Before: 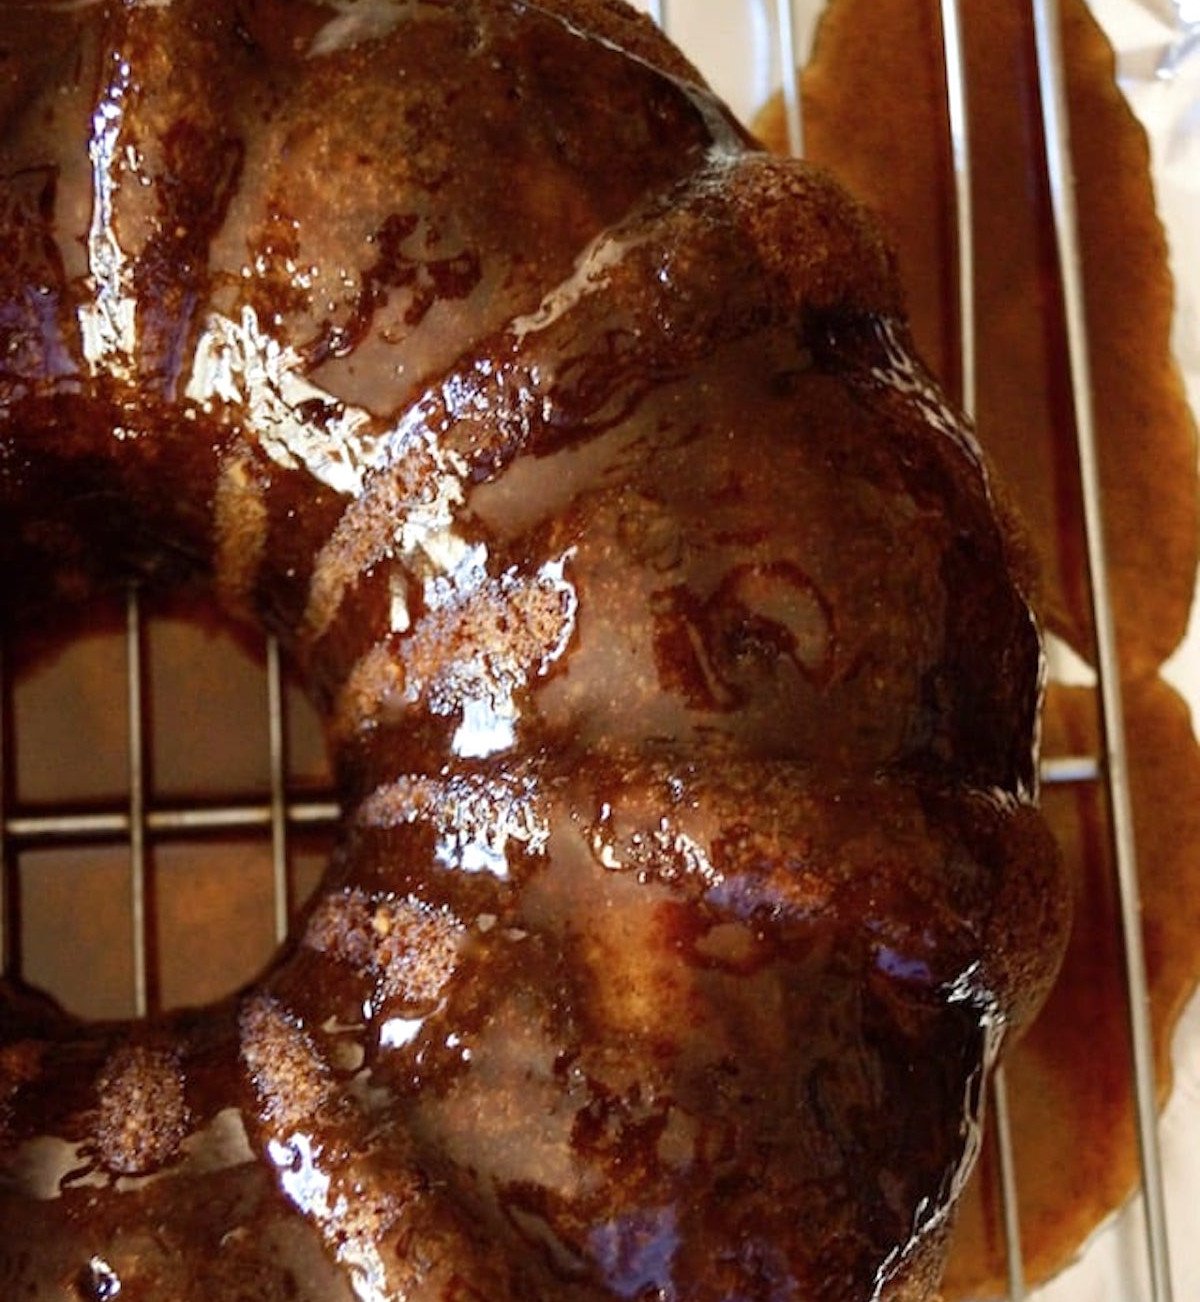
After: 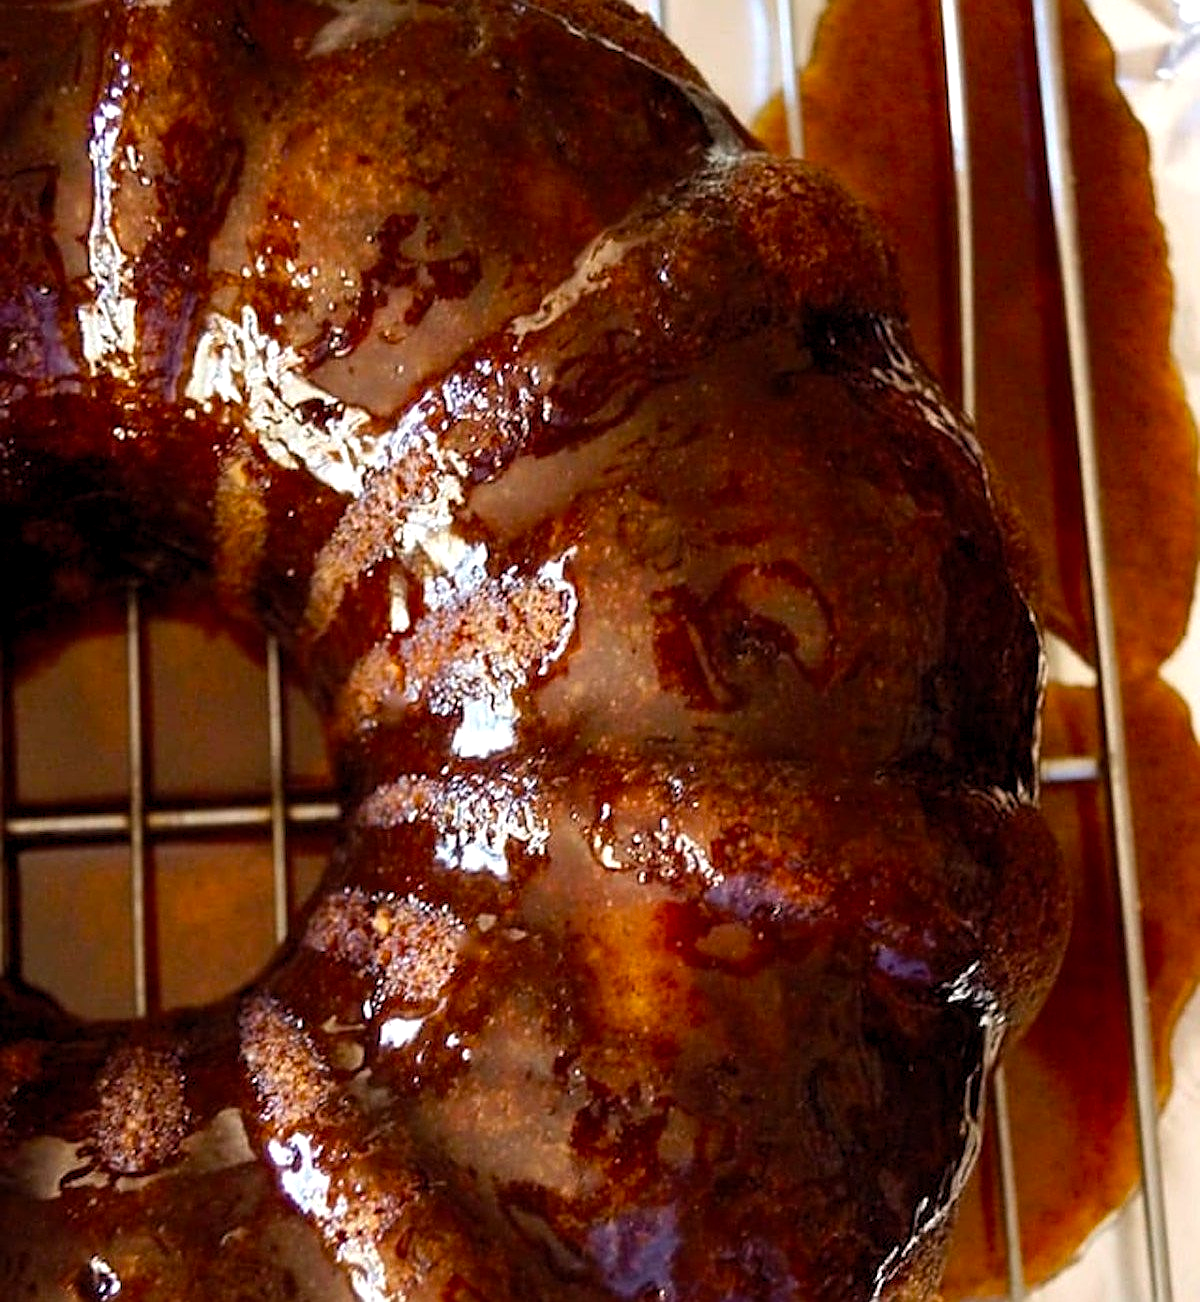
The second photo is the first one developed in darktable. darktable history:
tone curve: curves: ch0 [(0, 0) (0.253, 0.237) (1, 1)]; ch1 [(0, 0) (0.411, 0.385) (0.502, 0.506) (0.557, 0.565) (0.66, 0.683) (1, 1)]; ch2 [(0, 0) (0.394, 0.413) (0.5, 0.5) (1, 1)], color space Lab, independent channels, preserve colors none
levels: levels [0.016, 0.492, 0.969]
color balance: output saturation 120%
sharpen: on, module defaults
